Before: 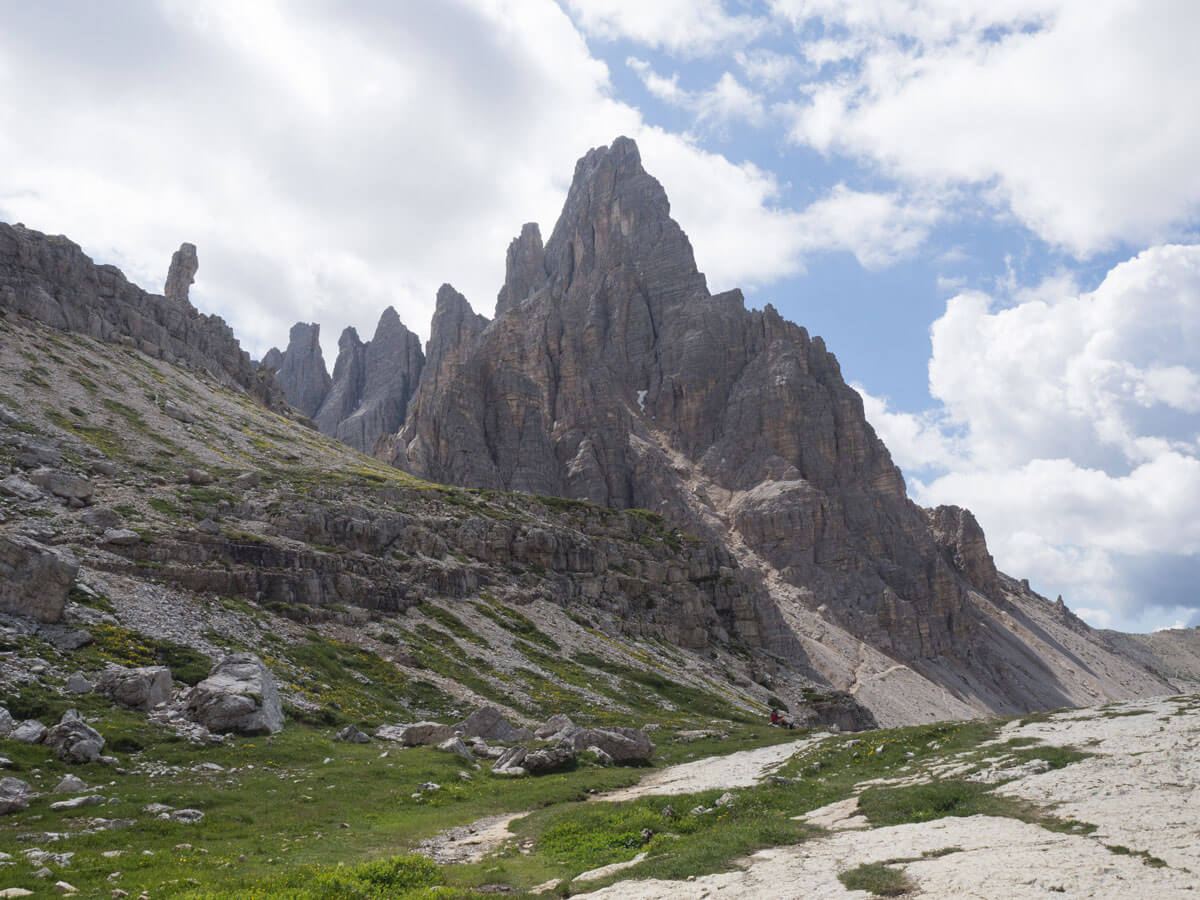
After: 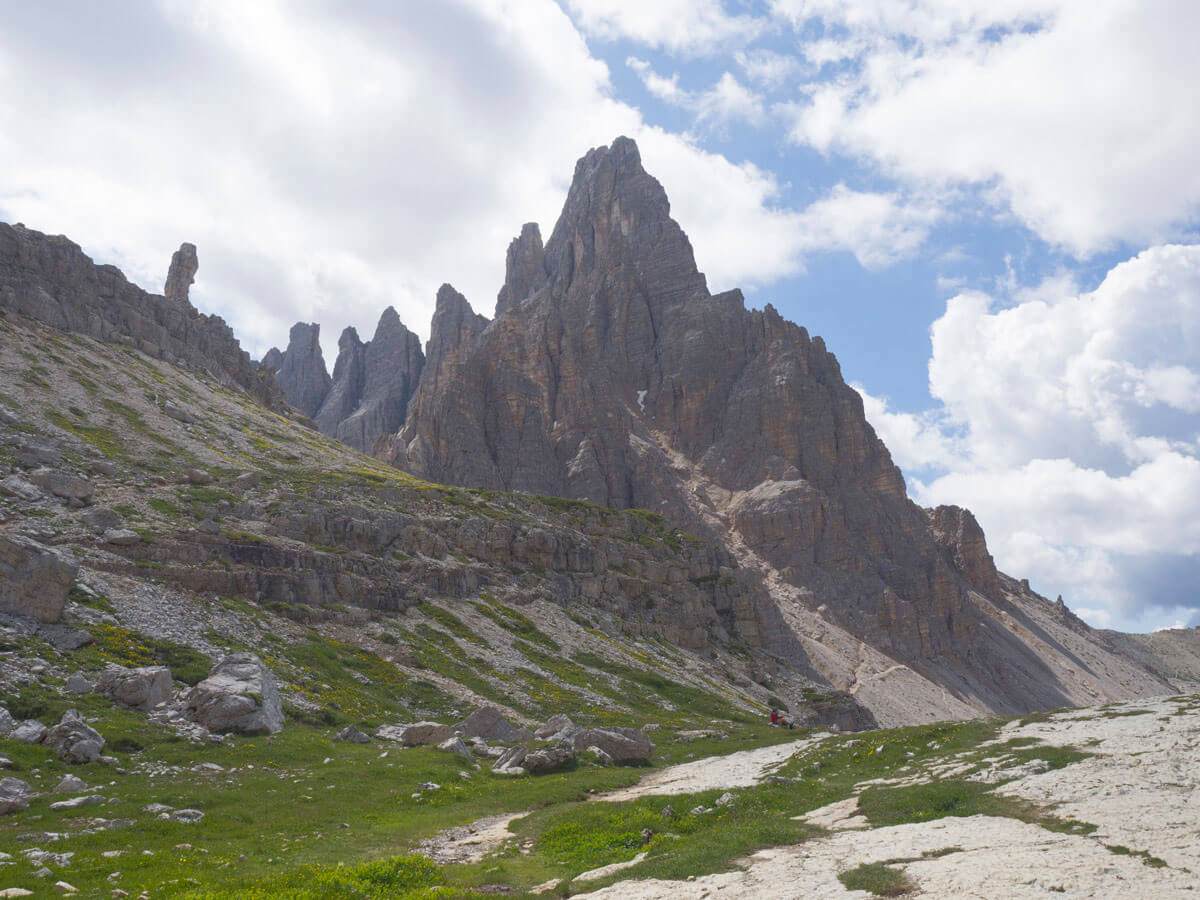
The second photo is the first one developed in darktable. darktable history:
rgb curve: curves: ch0 [(0, 0) (0.072, 0.166) (0.217, 0.293) (0.414, 0.42) (1, 1)], compensate middle gray true, preserve colors basic power
color balance rgb: perceptual saturation grading › global saturation 10%, global vibrance 10%
